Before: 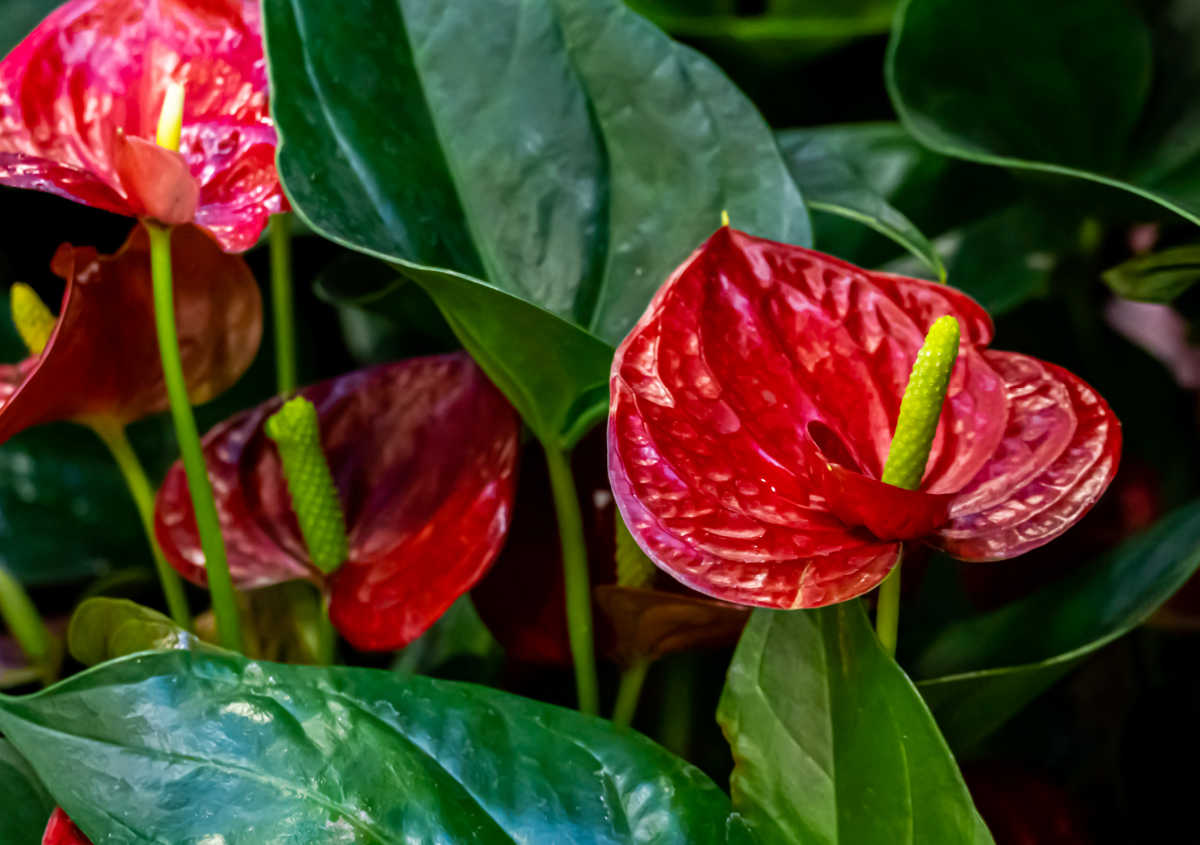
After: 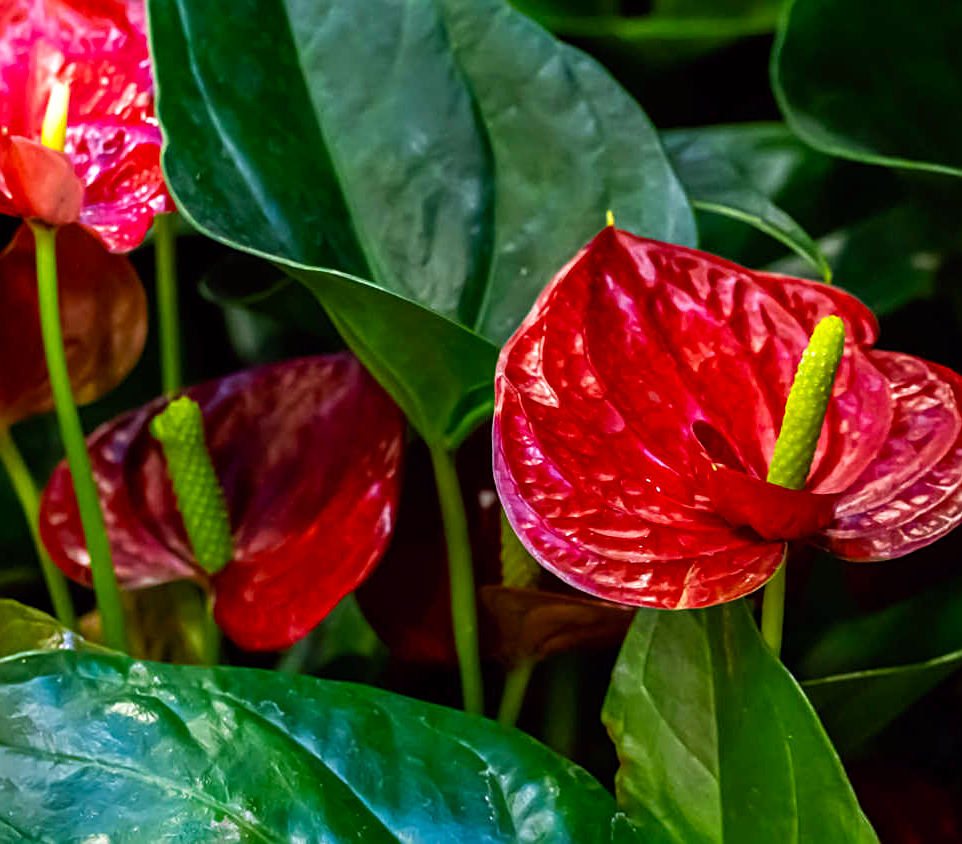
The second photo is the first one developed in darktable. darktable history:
color balance: lift [1, 1, 0.999, 1.001], gamma [1, 1.003, 1.005, 0.995], gain [1, 0.992, 0.988, 1.012], contrast 5%, output saturation 110%
sharpen: on, module defaults
crop and rotate: left 9.597%, right 10.195%
